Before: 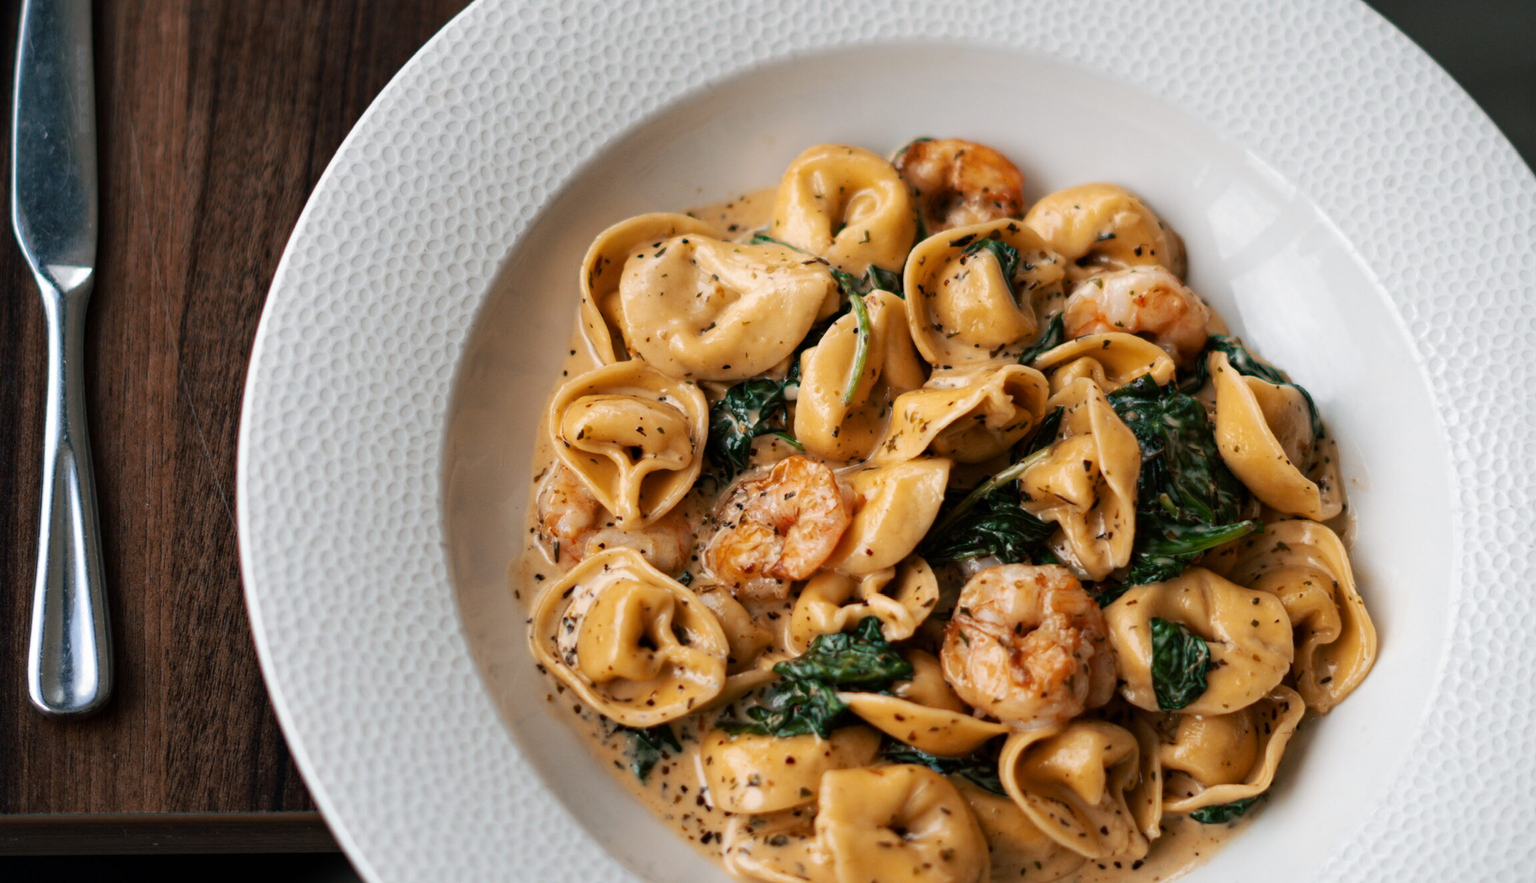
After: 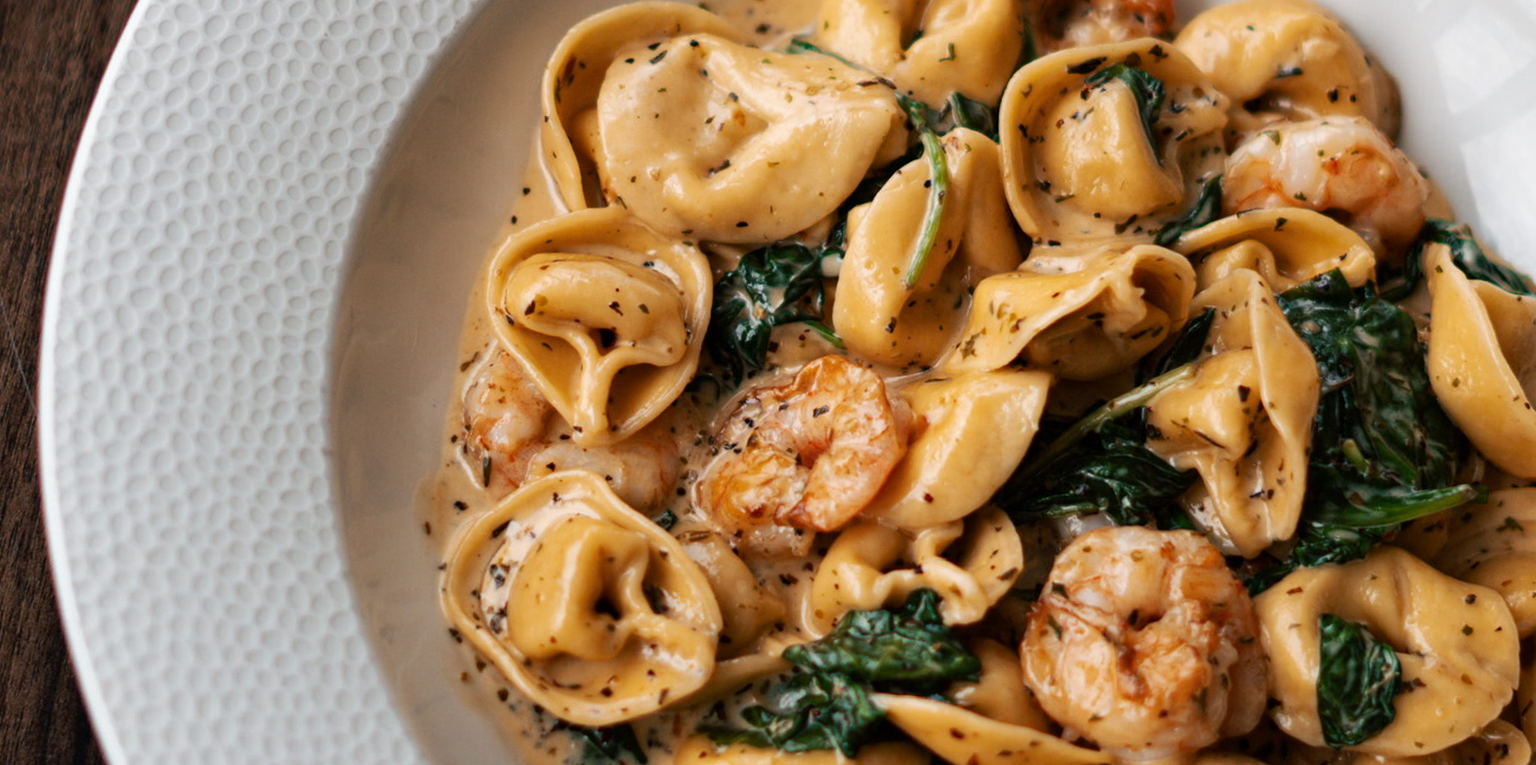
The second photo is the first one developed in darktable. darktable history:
crop and rotate: angle -3.37°, left 9.79%, top 20.73%, right 12.42%, bottom 11.82%
